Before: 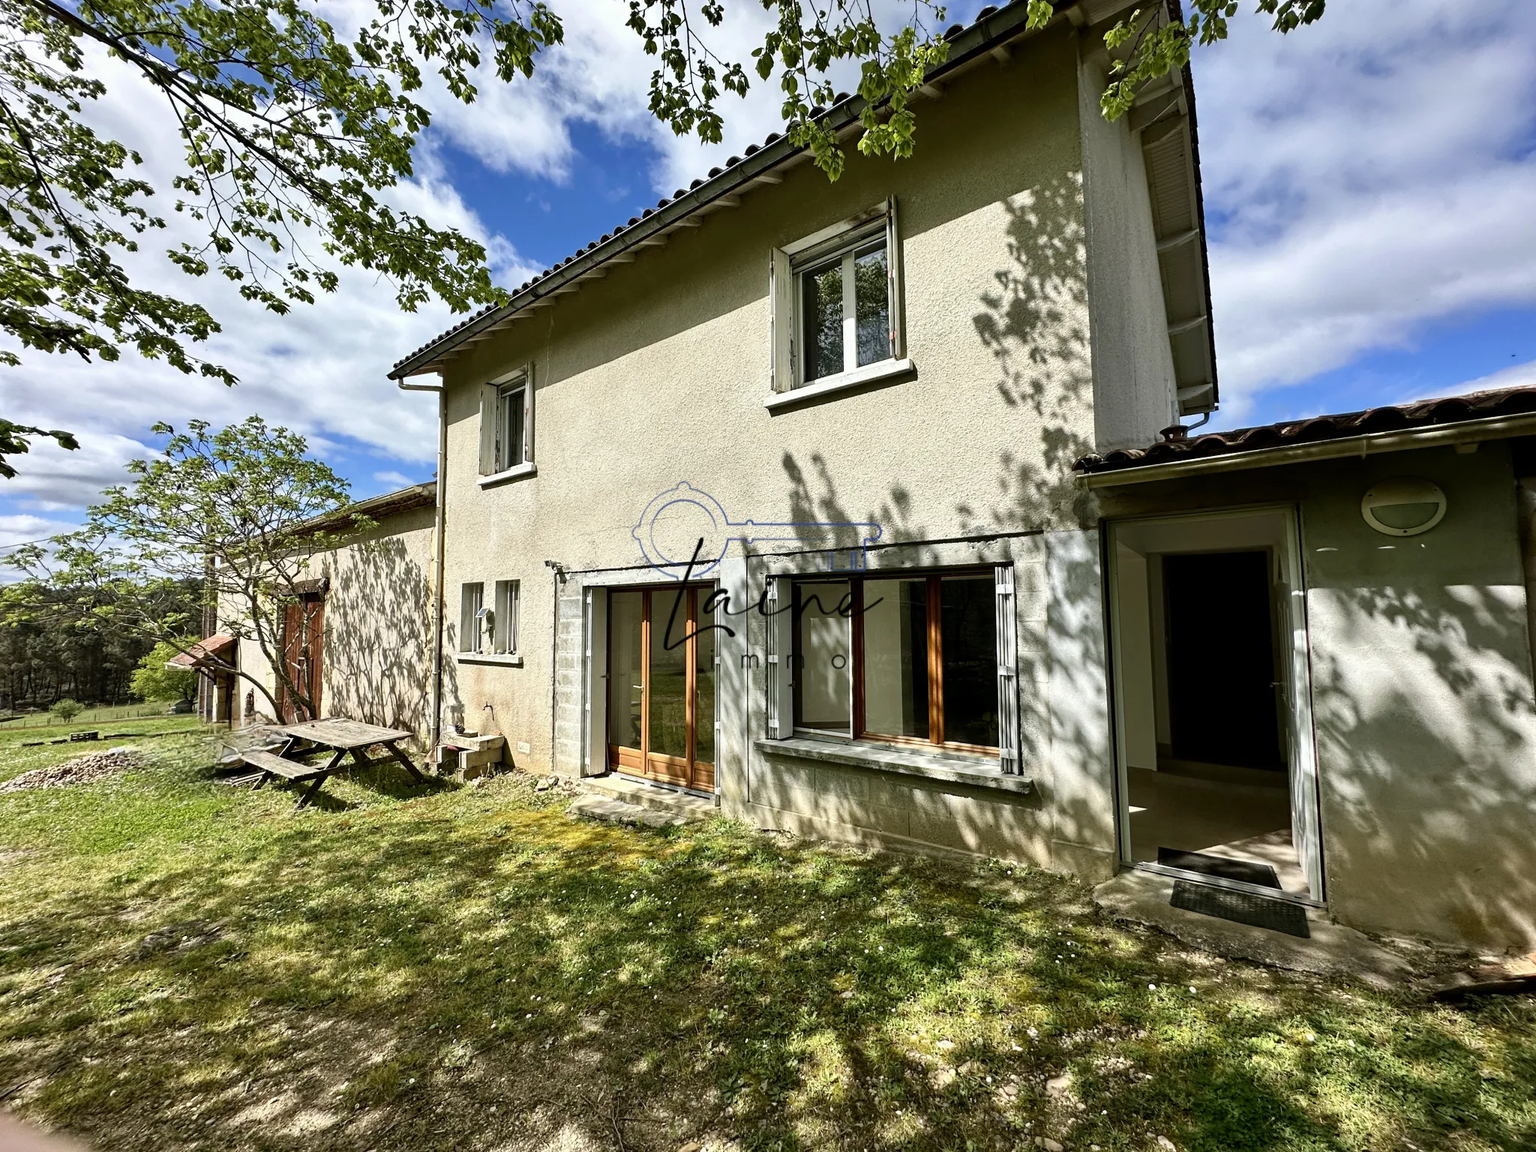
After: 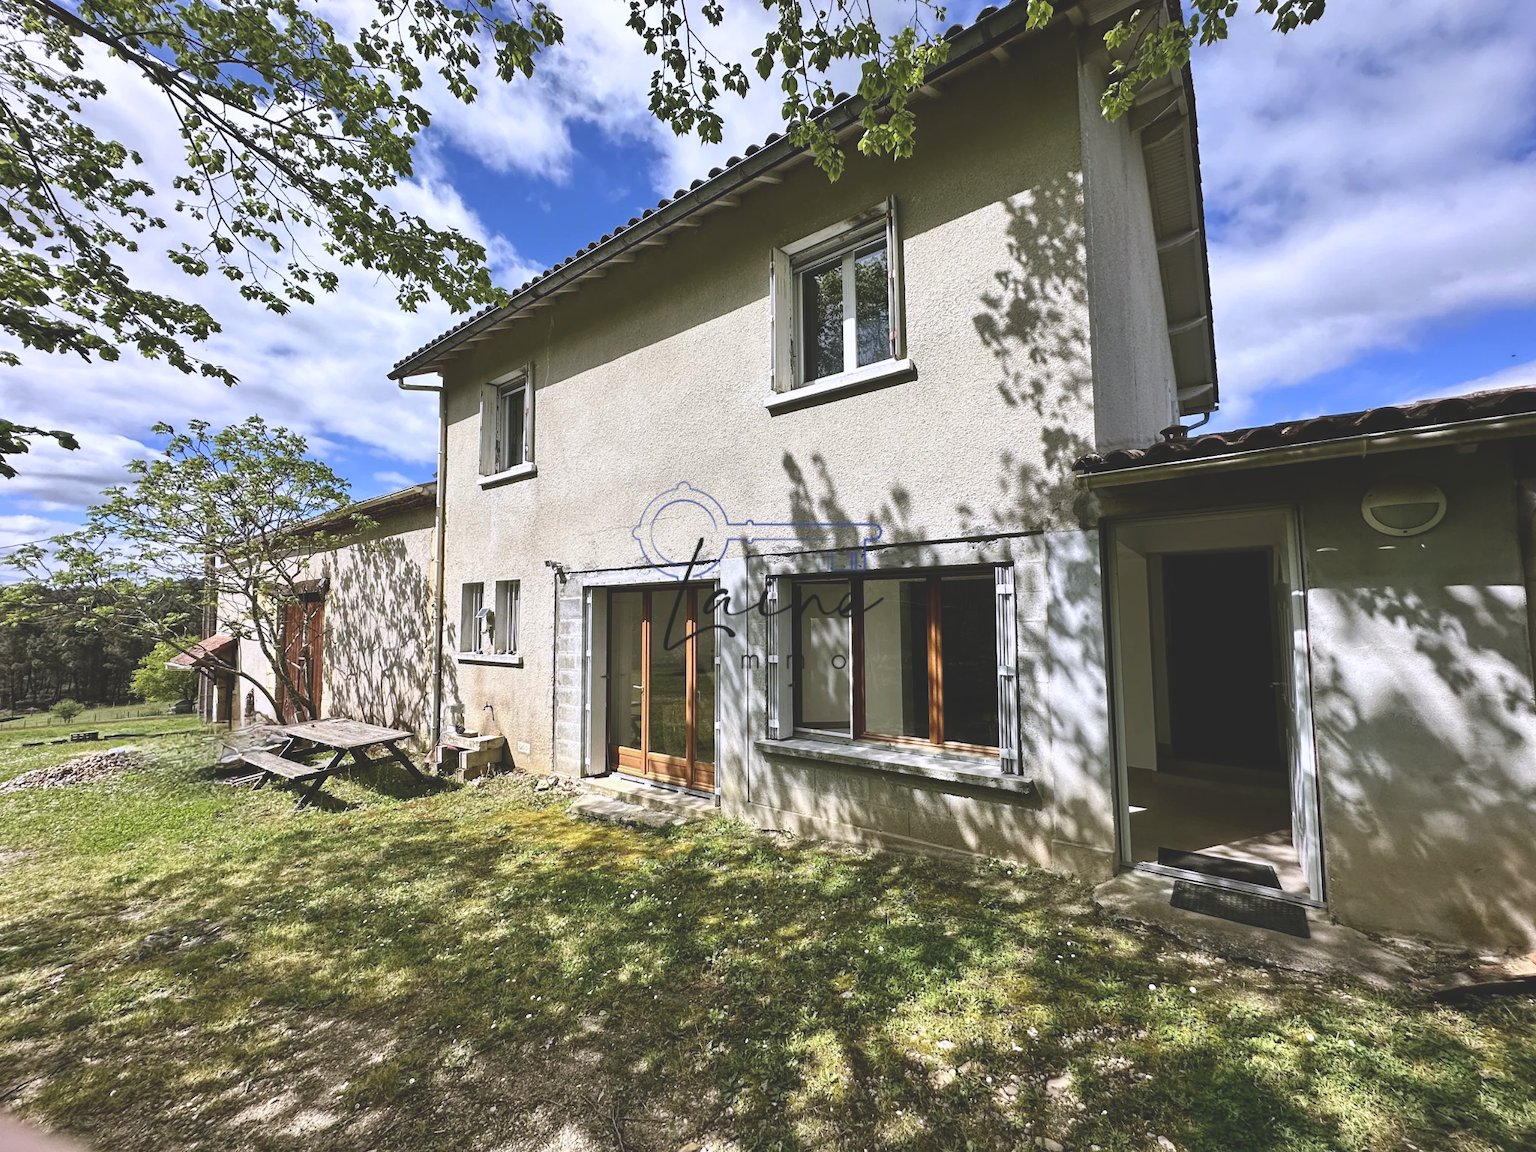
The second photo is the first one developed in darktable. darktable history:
exposure: black level correction -0.023, exposure -0.039 EV, compensate highlight preservation false
white balance: red 1.004, blue 1.096
